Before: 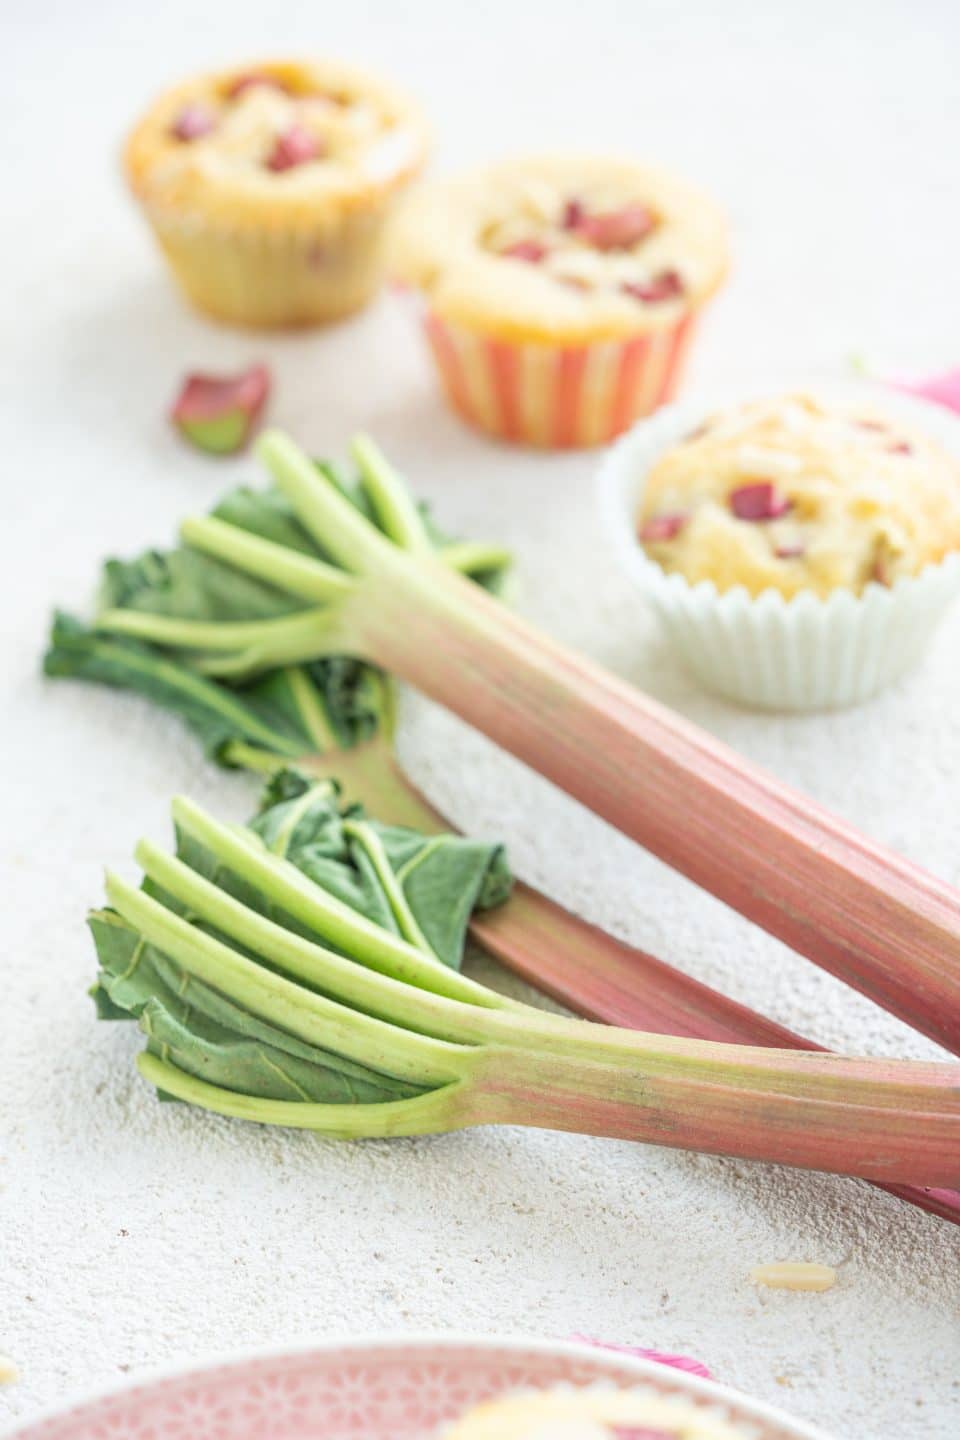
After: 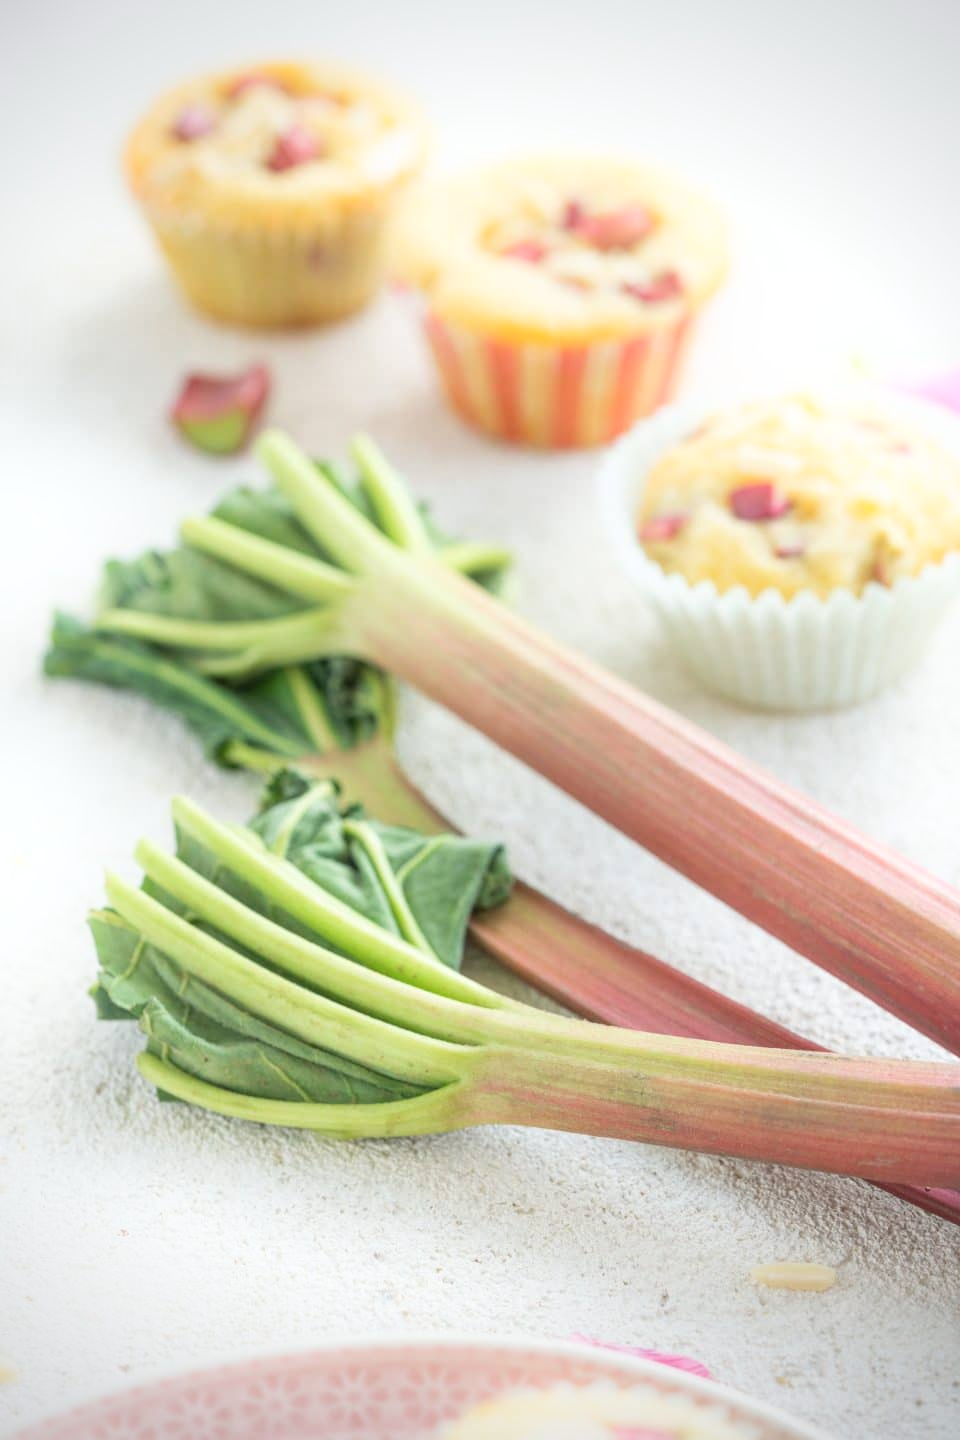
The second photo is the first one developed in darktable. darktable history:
vignetting: fall-off radius 60.92%
tone equalizer: on, module defaults
bloom: size 9%, threshold 100%, strength 7%
